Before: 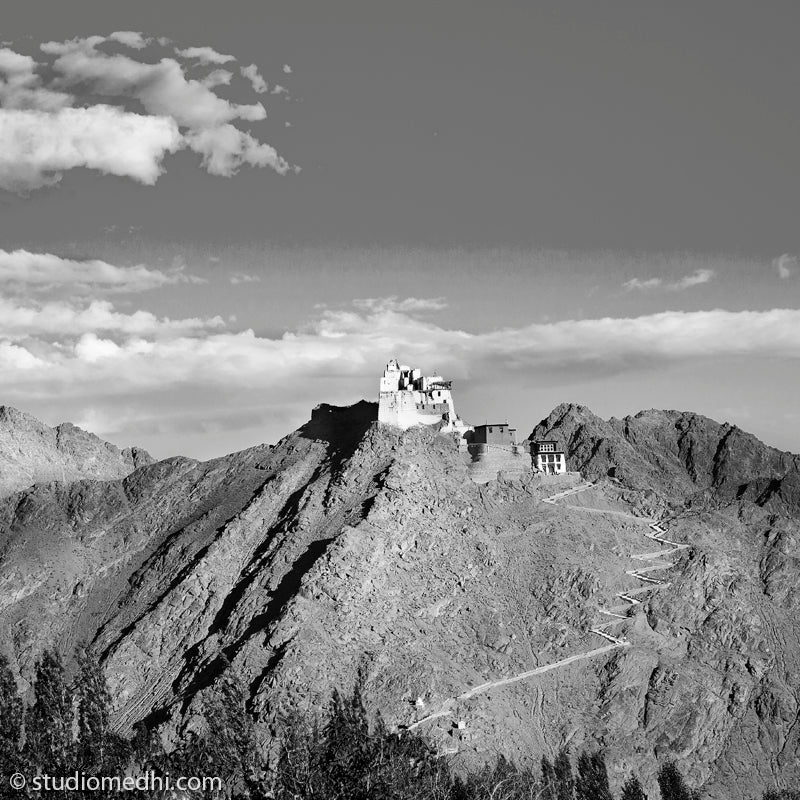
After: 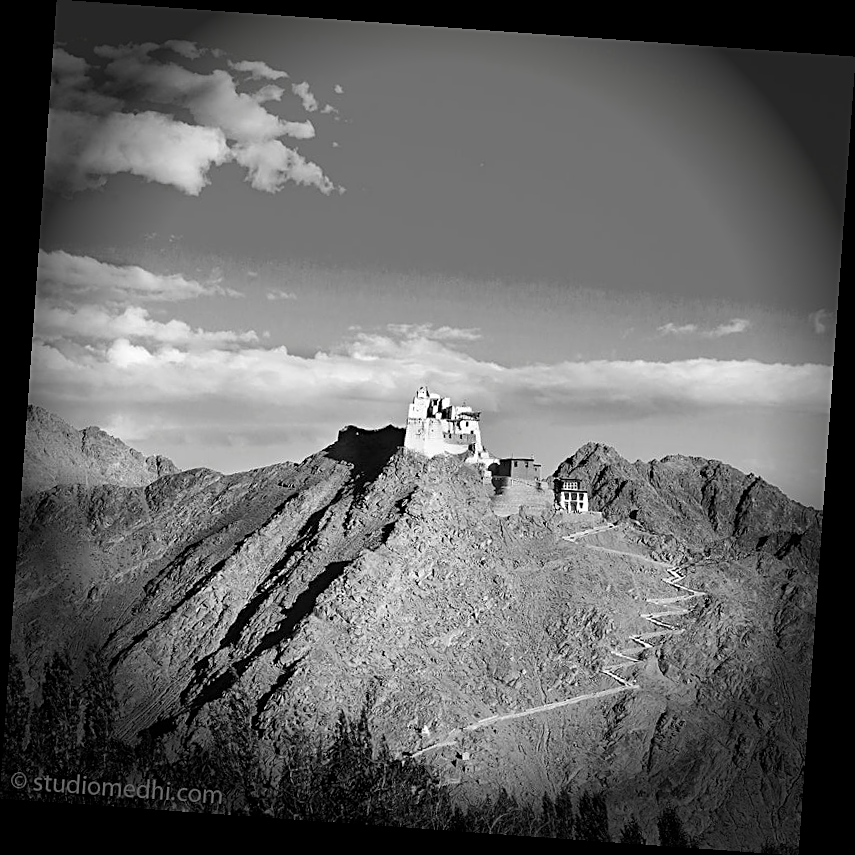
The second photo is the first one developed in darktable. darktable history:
sharpen: on, module defaults
vignetting: fall-off start 76.42%, fall-off radius 27.36%, brightness -0.872, center (0.037, -0.09), width/height ratio 0.971
rotate and perspective: rotation 4.1°, automatic cropping off
